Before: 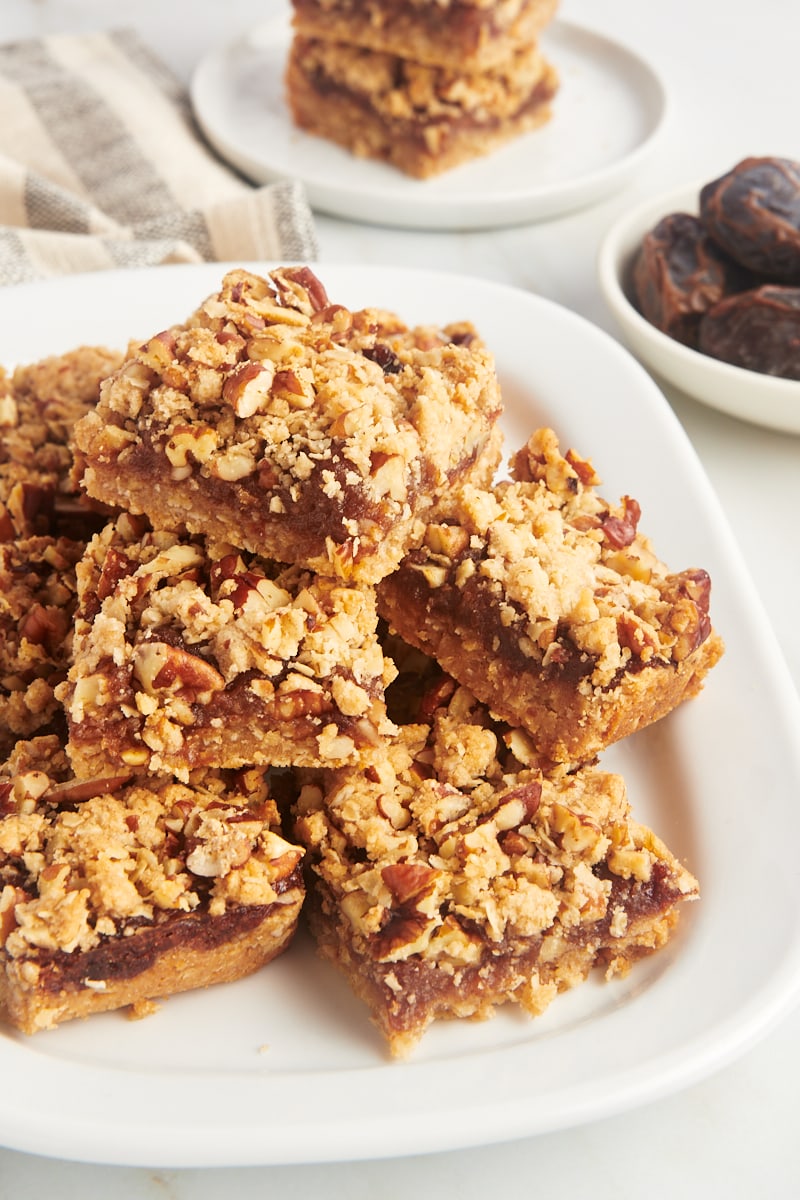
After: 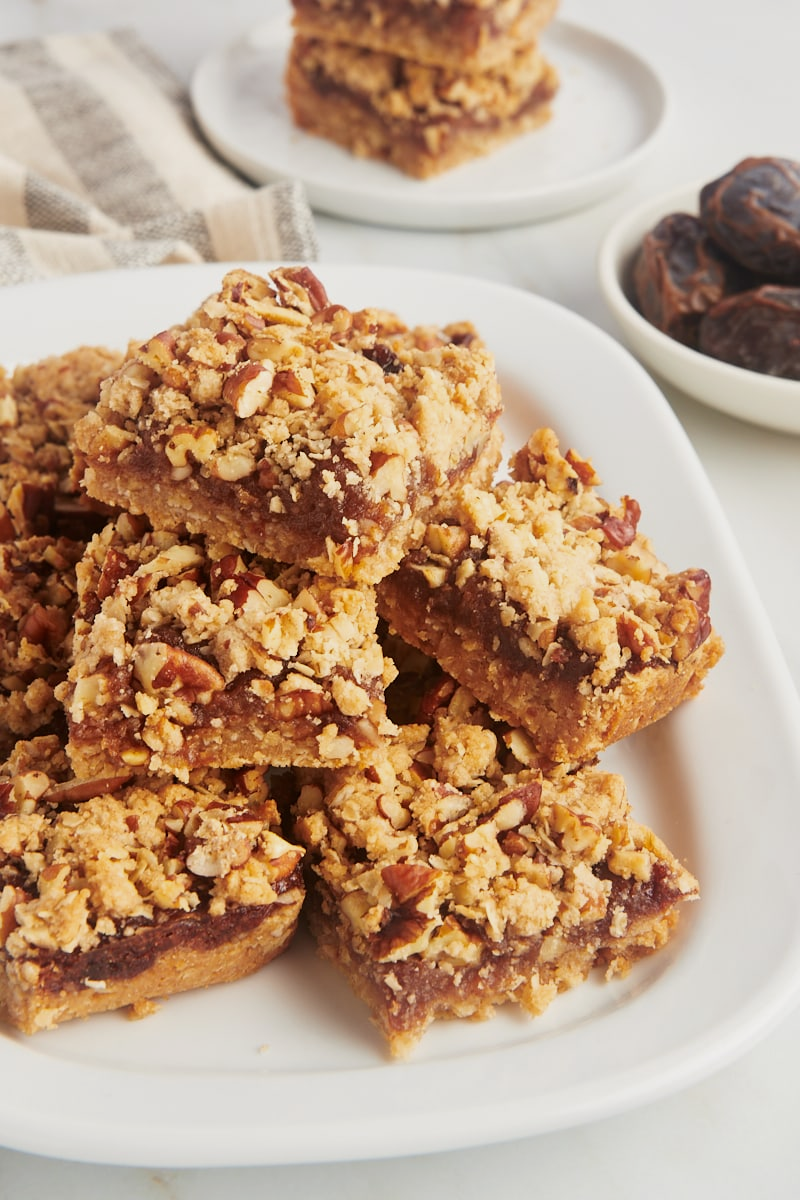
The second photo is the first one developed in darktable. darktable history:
exposure: exposure -0.211 EV, compensate highlight preservation false
